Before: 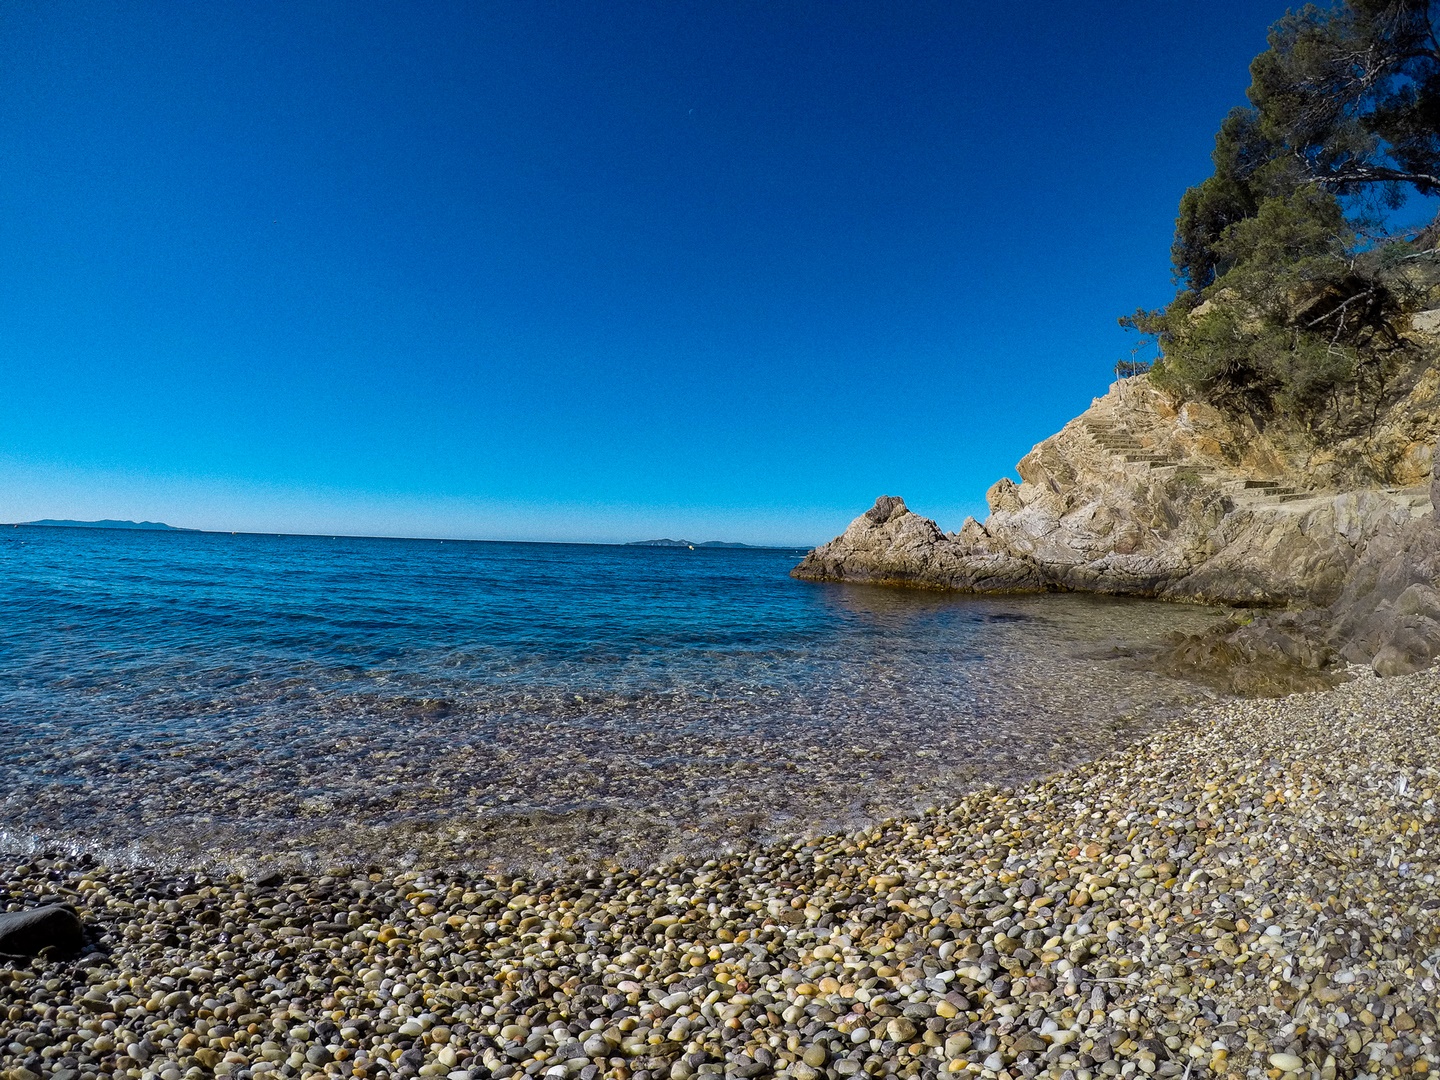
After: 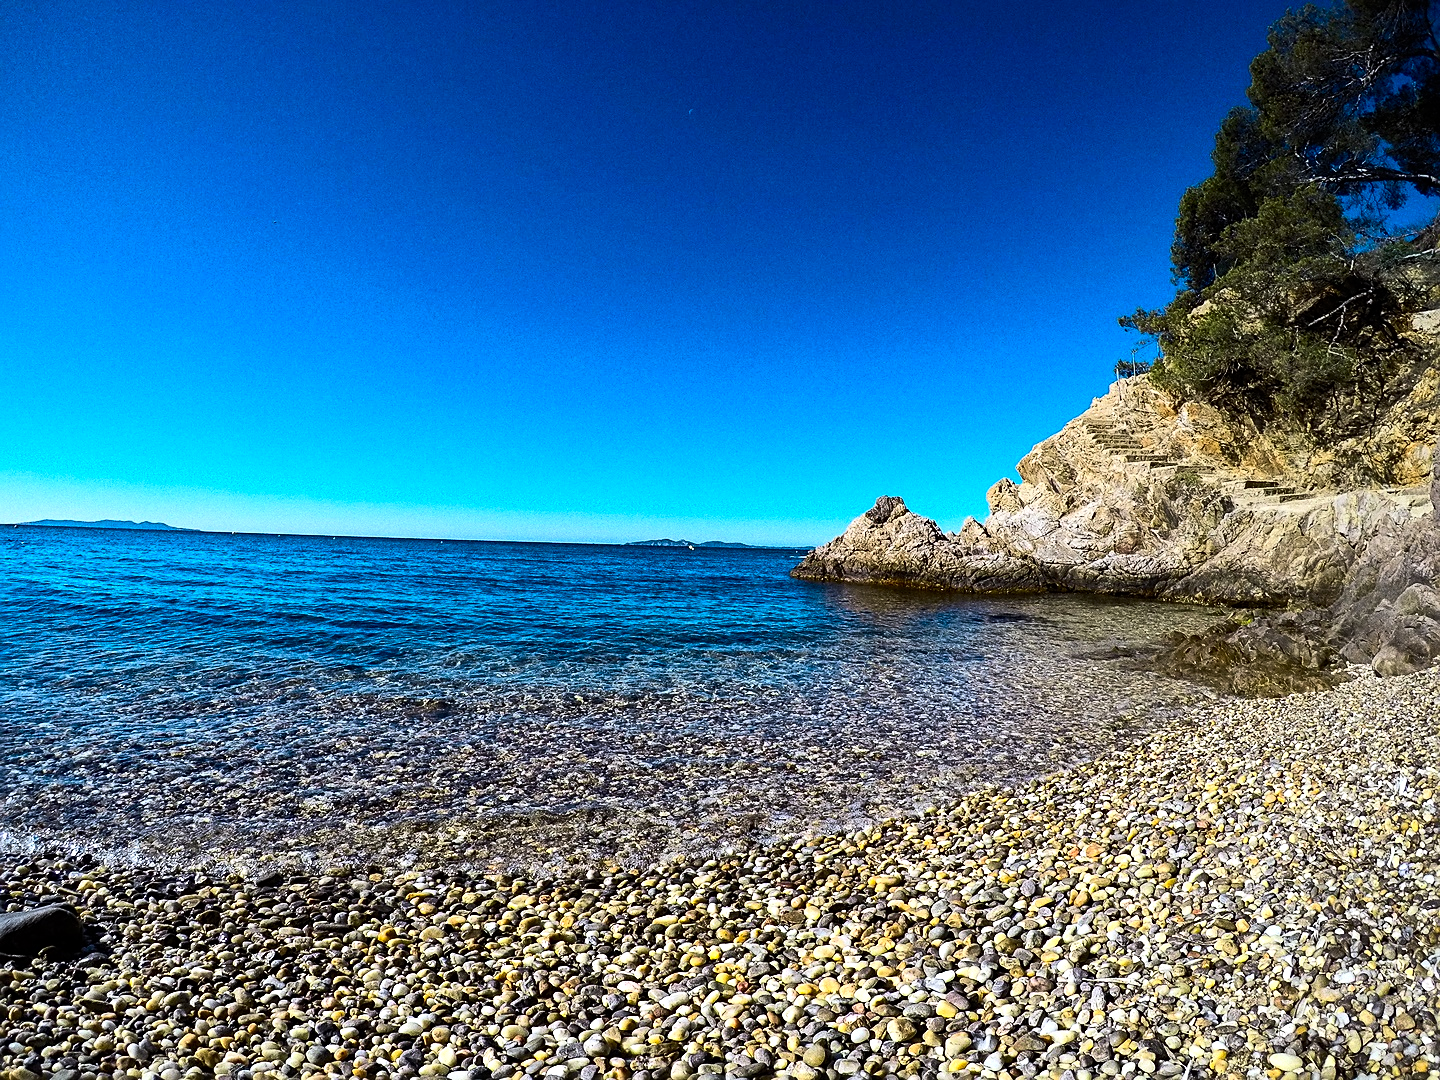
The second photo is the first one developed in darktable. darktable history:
graduated density: on, module defaults
sharpen: on, module defaults
contrast brightness saturation: contrast 0.23, brightness 0.1, saturation 0.29
tone equalizer: -8 EV -0.75 EV, -7 EV -0.7 EV, -6 EV -0.6 EV, -5 EV -0.4 EV, -3 EV 0.4 EV, -2 EV 0.6 EV, -1 EV 0.7 EV, +0 EV 0.75 EV, edges refinement/feathering 500, mask exposure compensation -1.57 EV, preserve details no
white balance: red 0.988, blue 1.017
